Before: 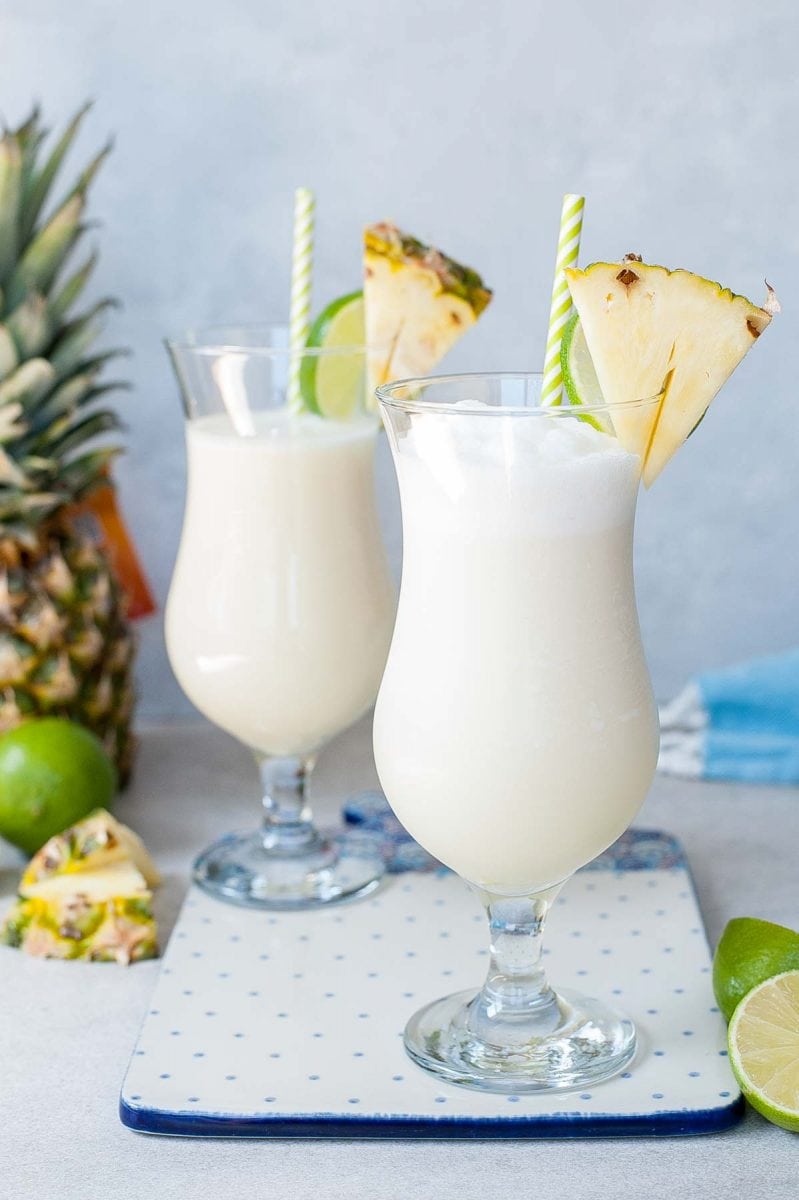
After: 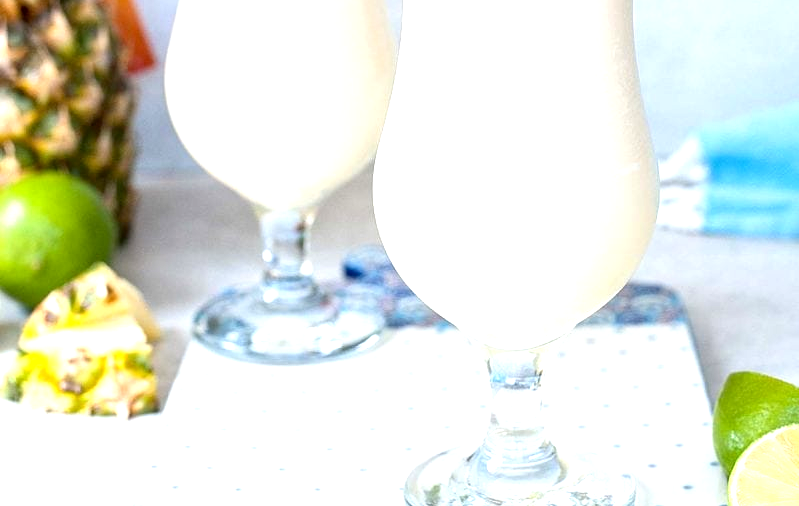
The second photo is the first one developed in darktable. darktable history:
exposure: black level correction 0.001, exposure 1 EV, compensate highlight preservation false
crop: top 45.529%, bottom 12.289%
